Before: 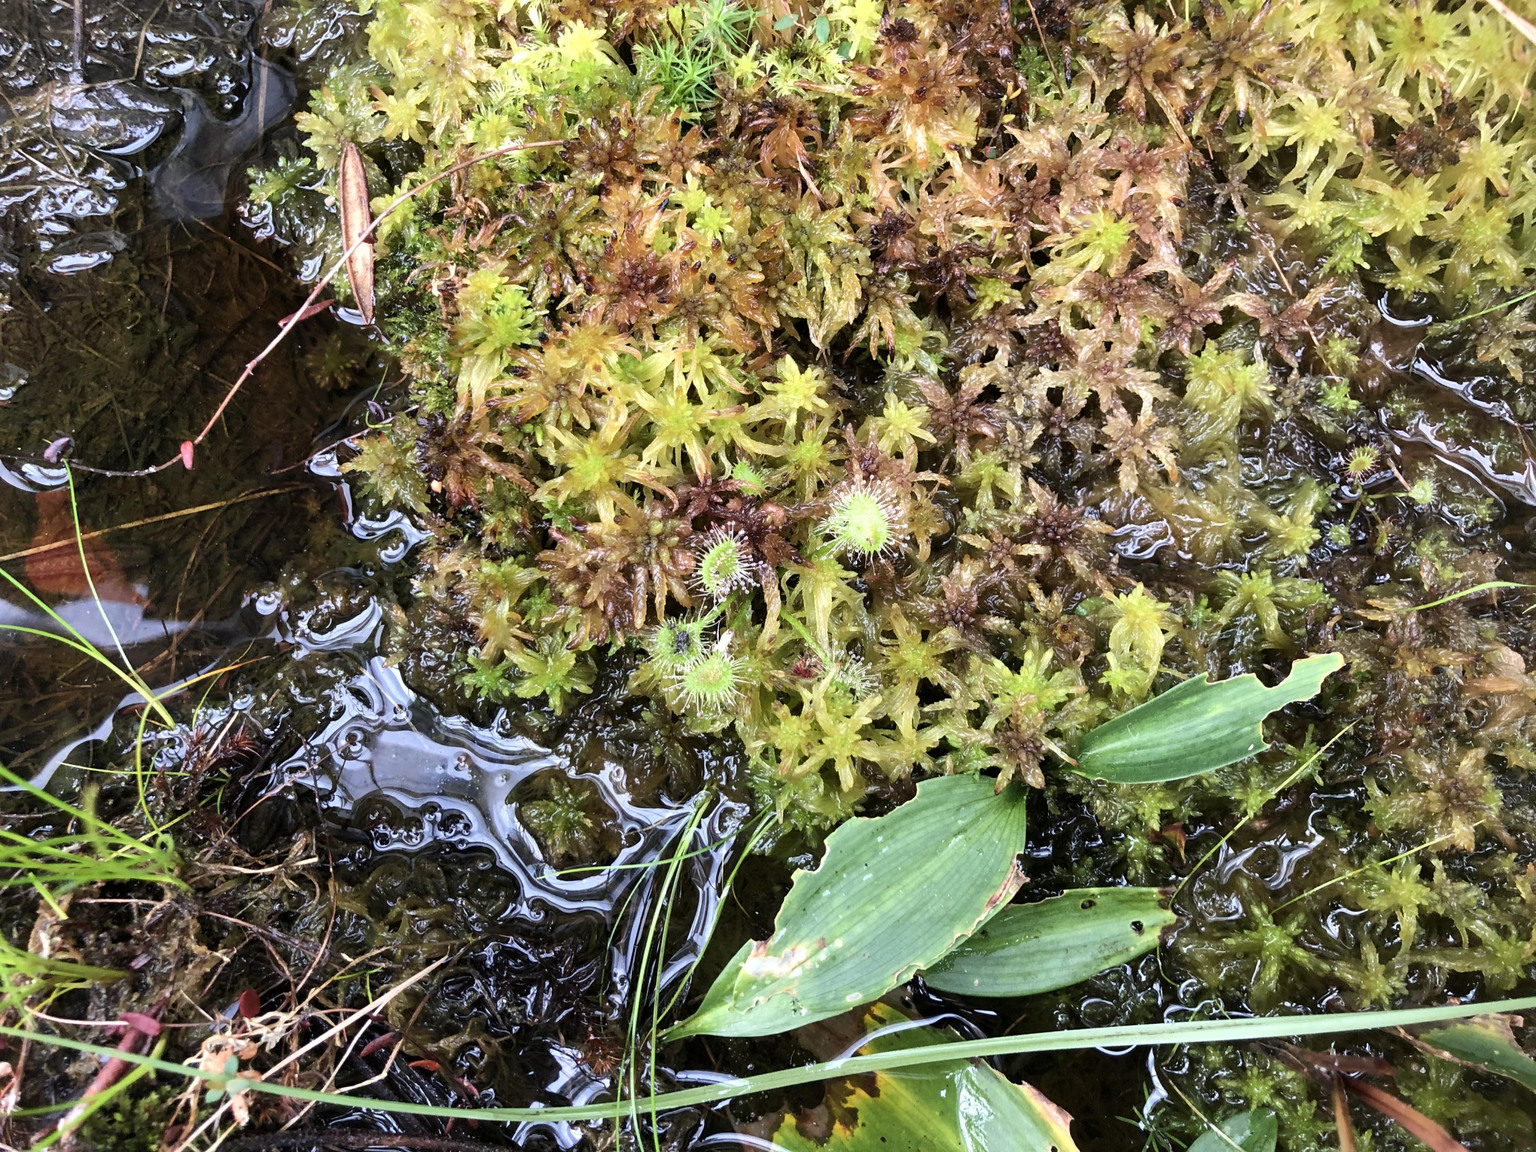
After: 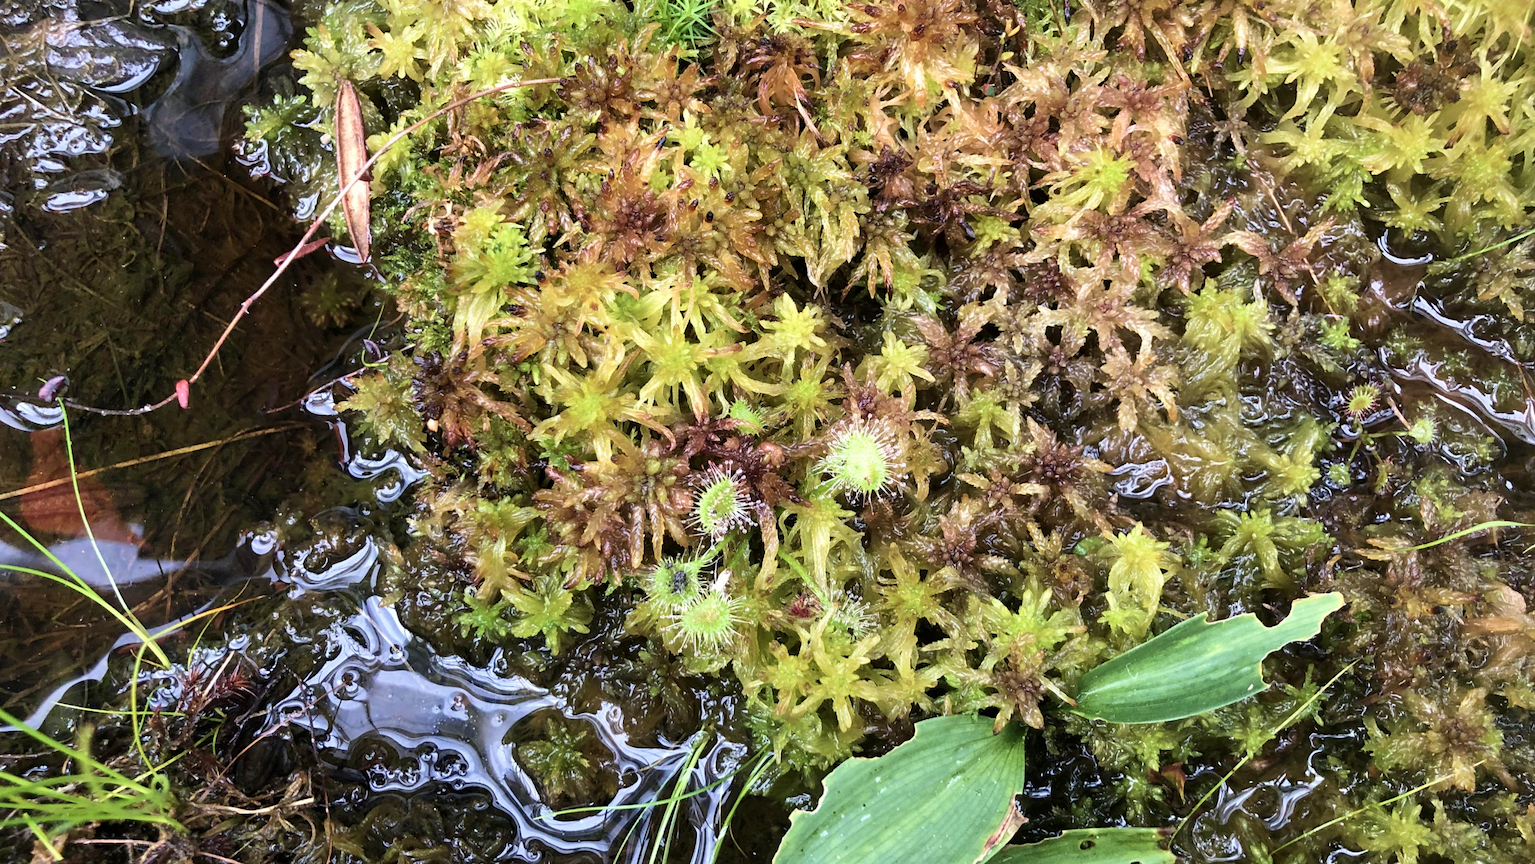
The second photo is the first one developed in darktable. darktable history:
velvia: on, module defaults
crop: left 0.387%, top 5.469%, bottom 19.809%
